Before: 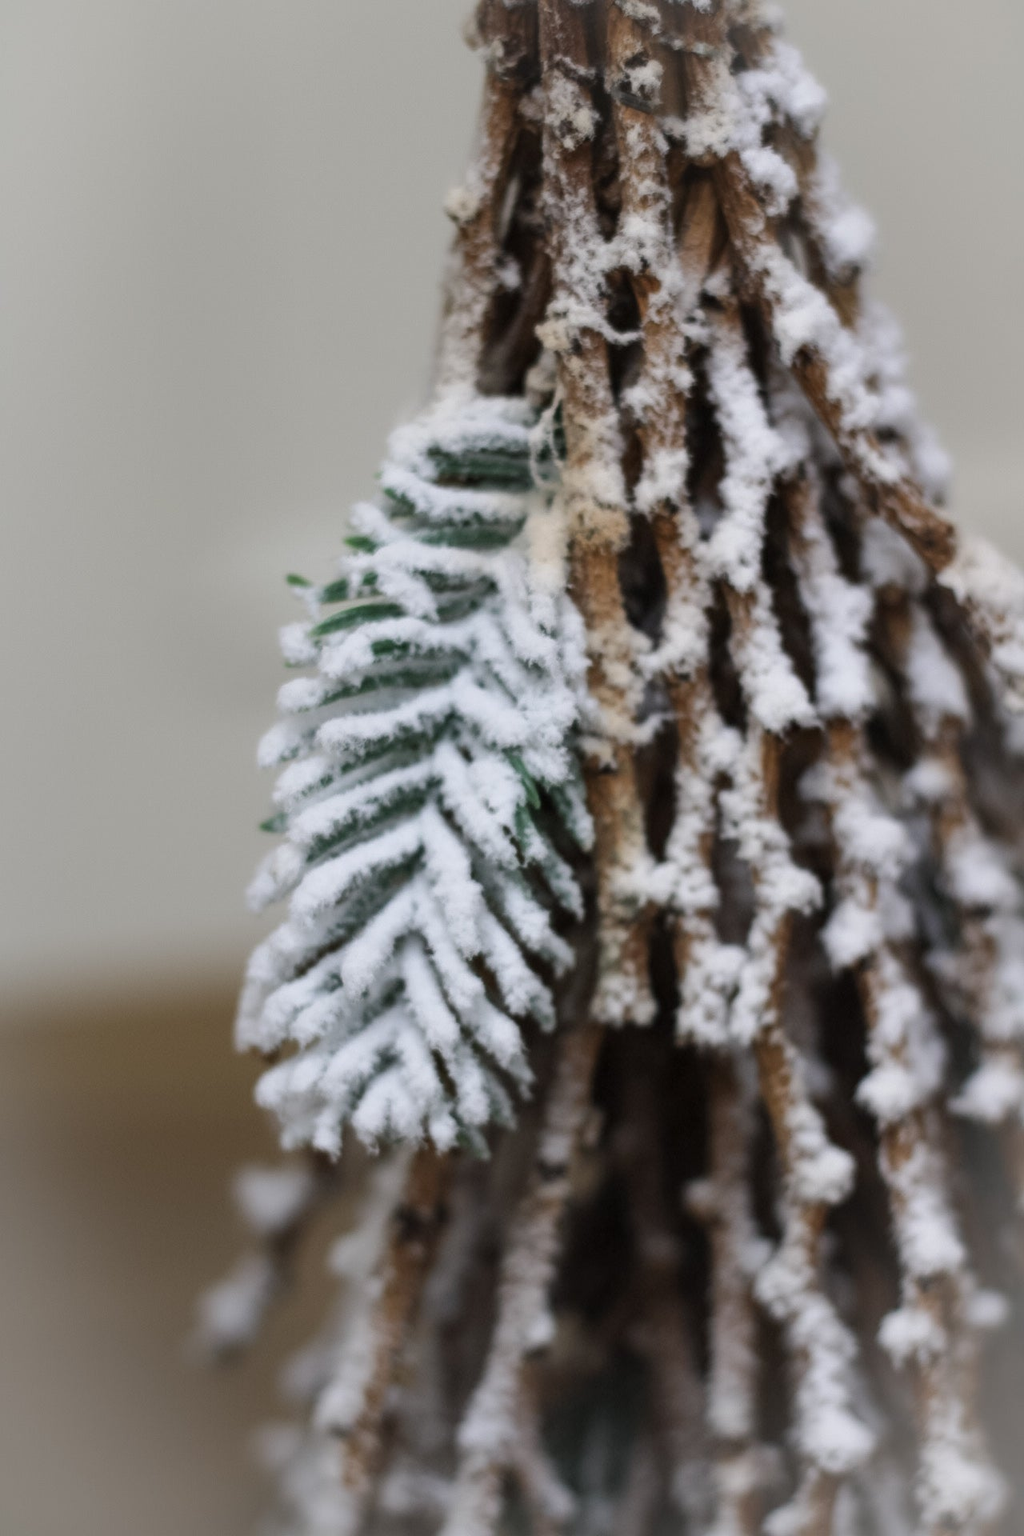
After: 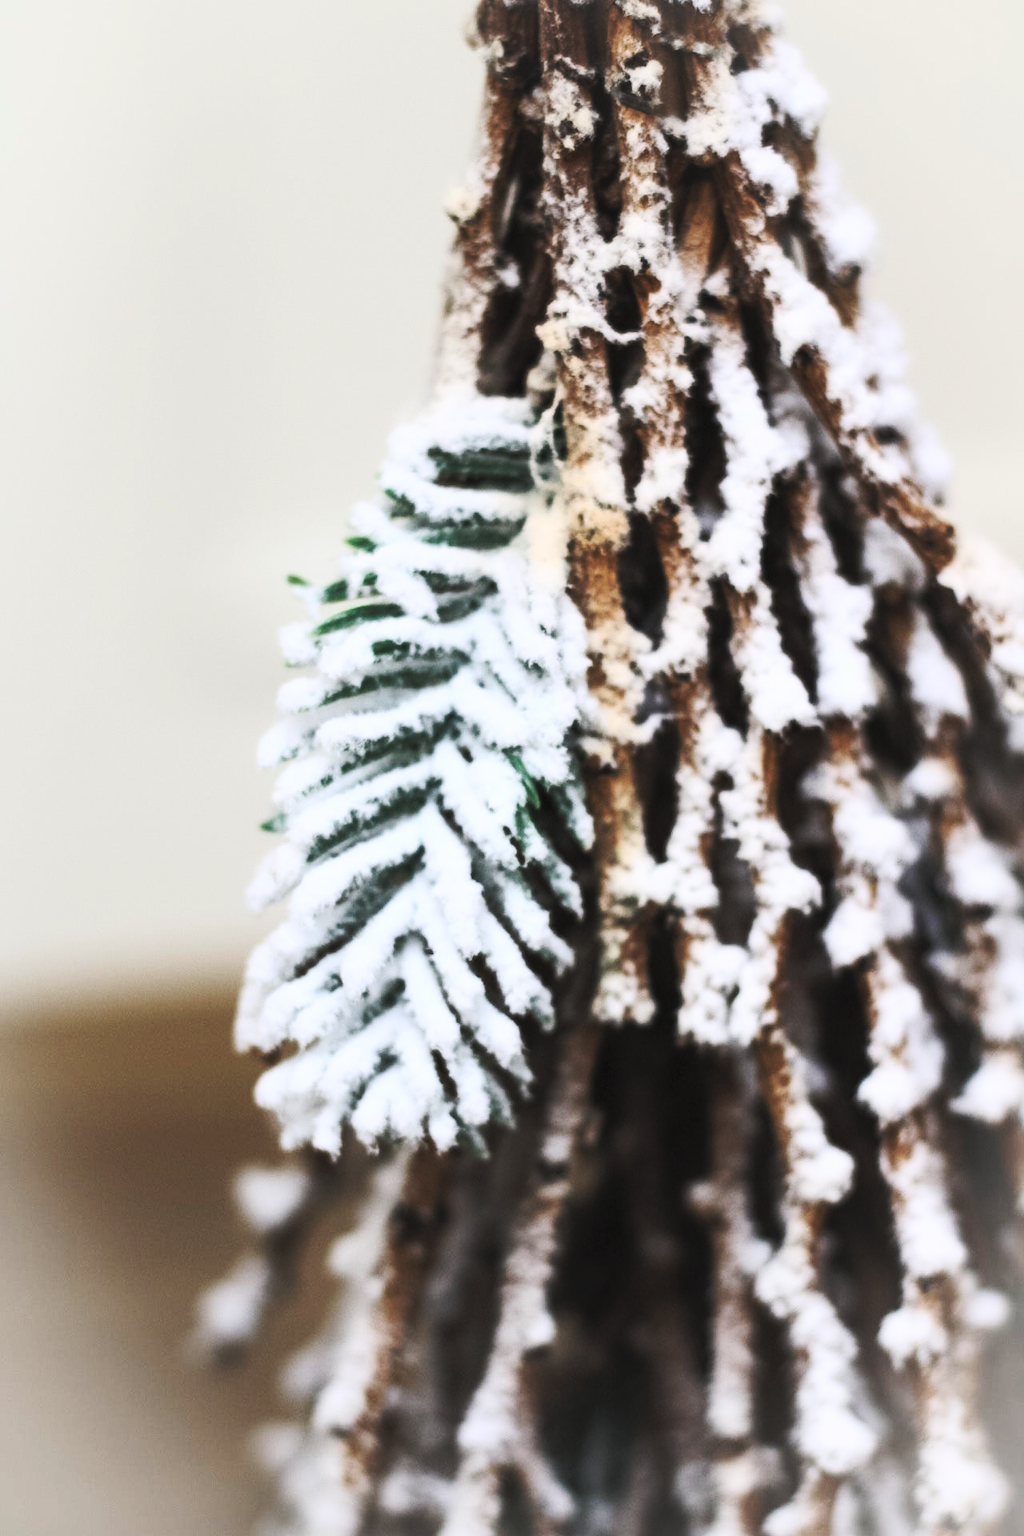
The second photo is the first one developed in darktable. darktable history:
contrast brightness saturation: contrast 0.39, brightness 0.53
color balance: contrast 10%
white balance: emerald 1
base curve: curves: ch0 [(0, 0) (0.073, 0.04) (0.157, 0.139) (0.492, 0.492) (0.758, 0.758) (1, 1)], preserve colors none
